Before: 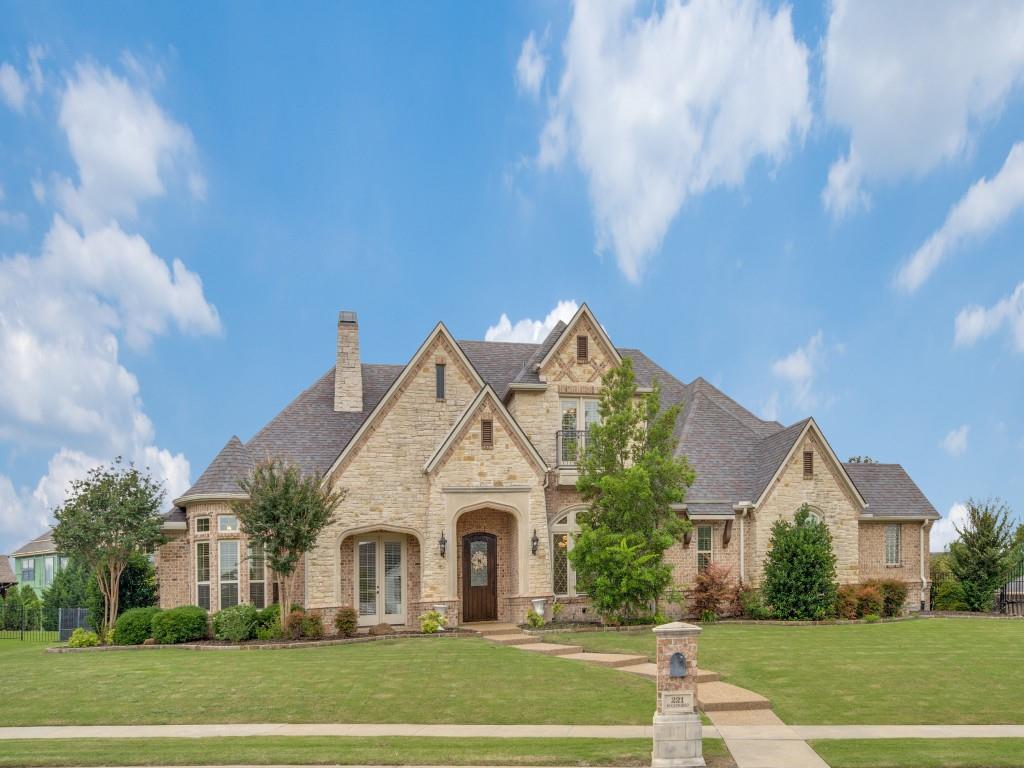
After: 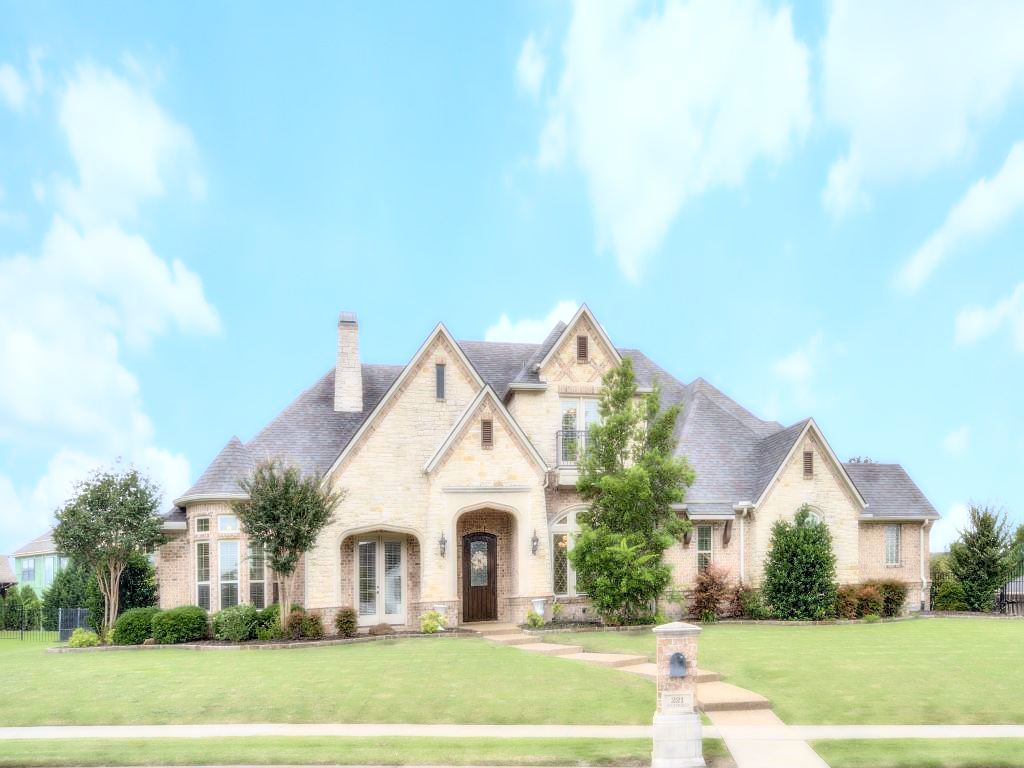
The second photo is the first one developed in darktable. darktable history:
bloom: size 0%, threshold 54.82%, strength 8.31%
sharpen: on, module defaults
white balance: red 0.954, blue 1.079
